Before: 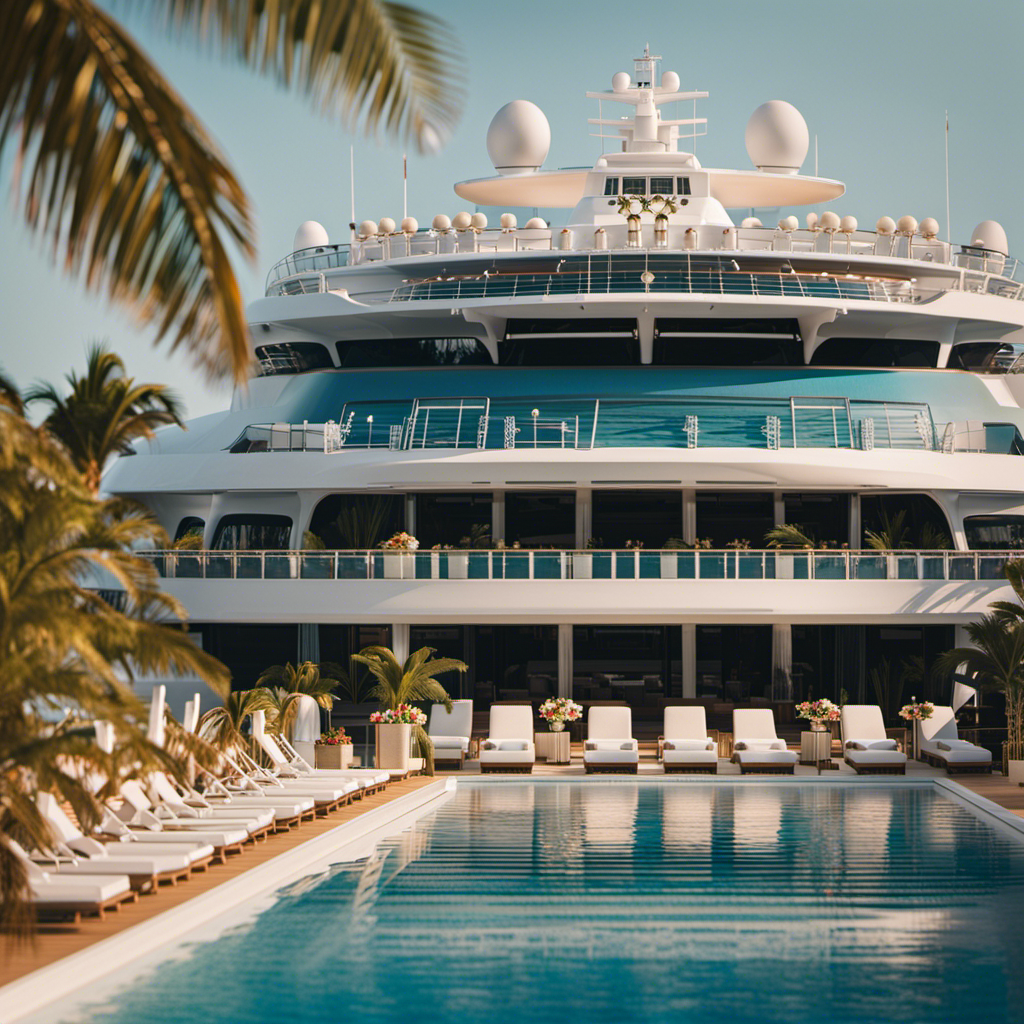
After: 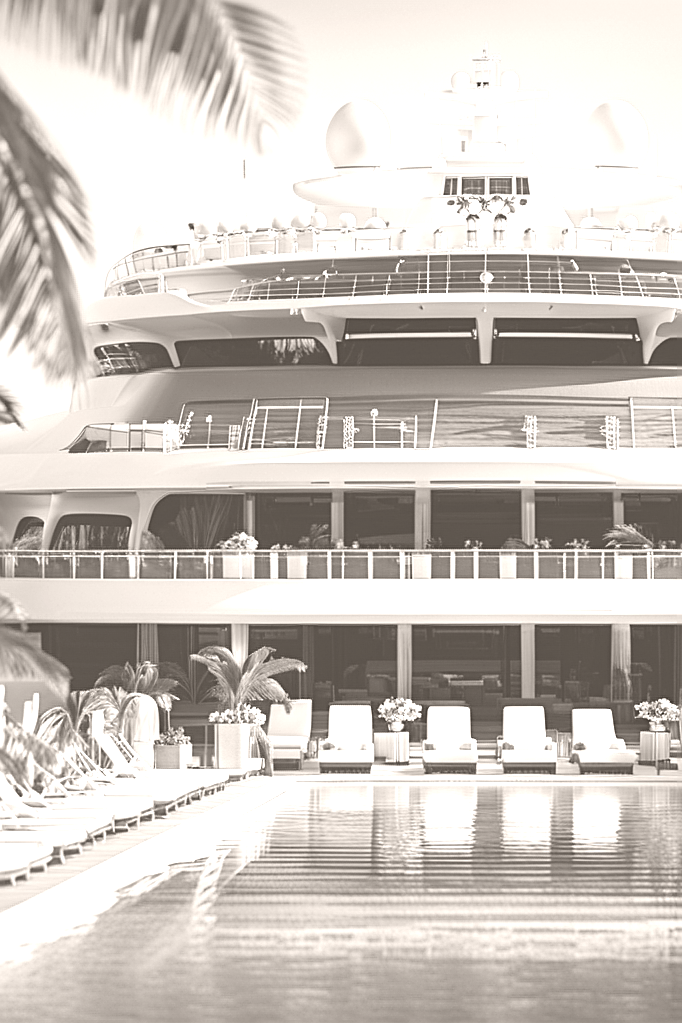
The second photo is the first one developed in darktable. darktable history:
sharpen: on, module defaults
crop and rotate: left 15.754%, right 17.579%
colorize: hue 34.49°, saturation 35.33%, source mix 100%, lightness 55%, version 1
